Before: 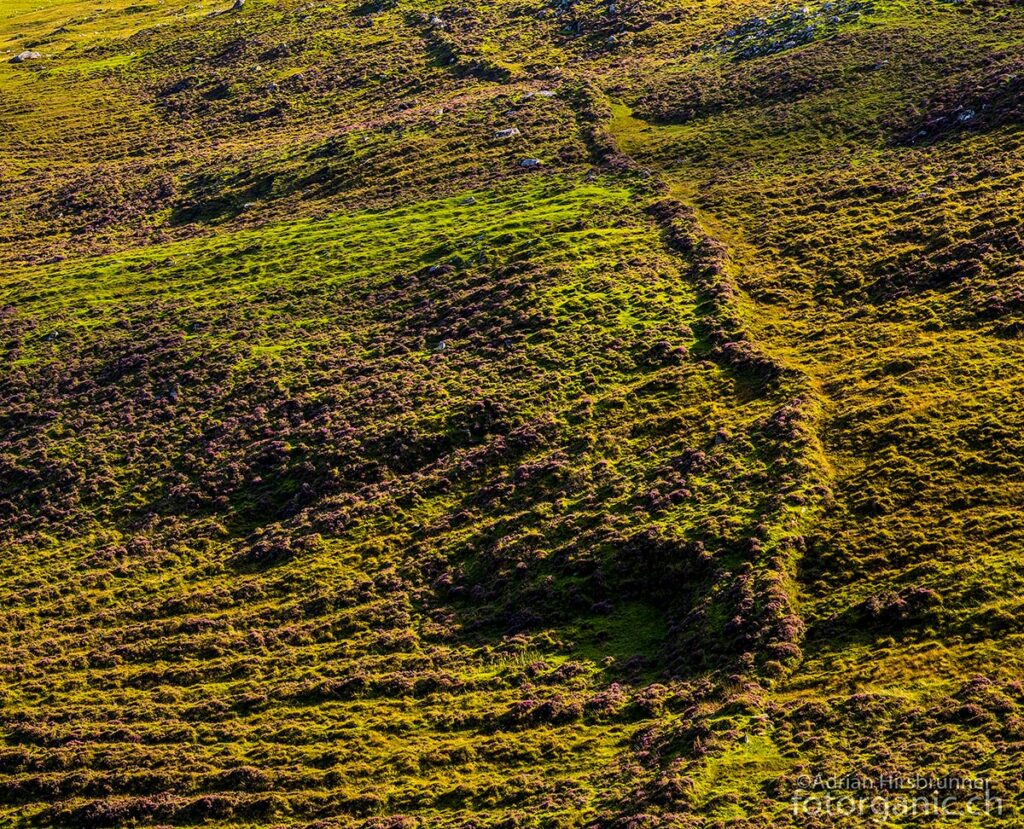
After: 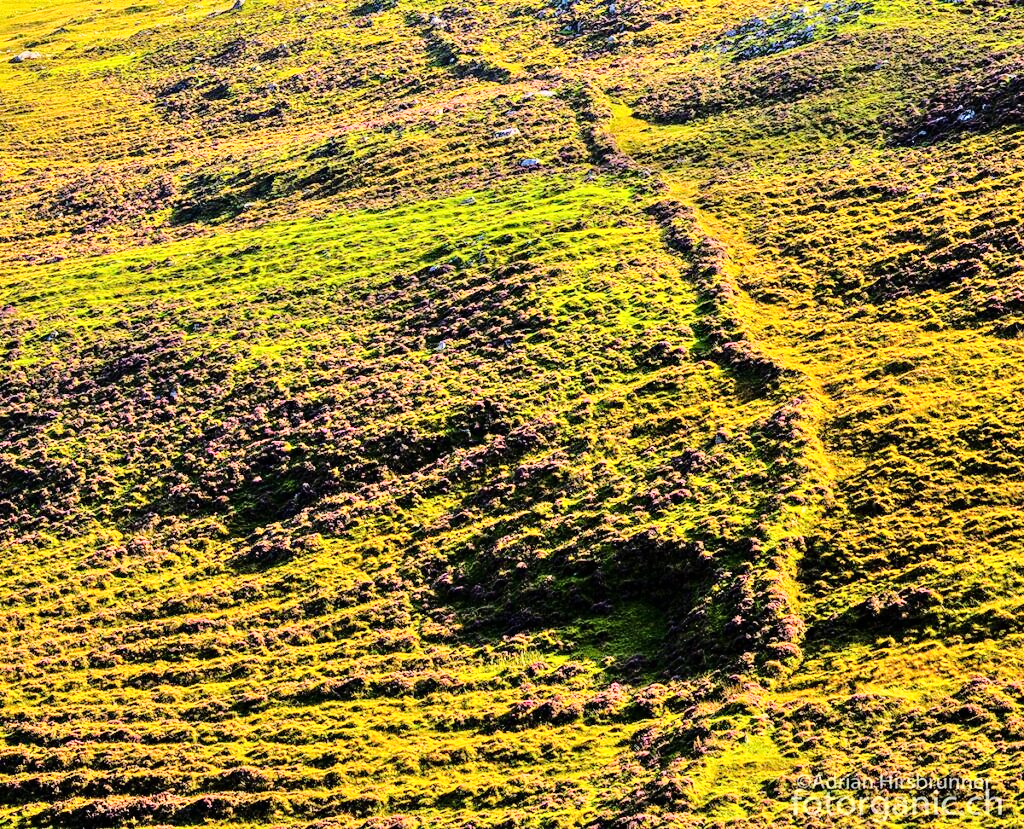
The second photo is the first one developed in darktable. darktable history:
exposure: exposure -0.01 EV, compensate highlight preservation false
tone equalizer: -7 EV 0.15 EV, -6 EV 0.6 EV, -5 EV 1.15 EV, -4 EV 1.33 EV, -3 EV 1.15 EV, -2 EV 0.6 EV, -1 EV 0.15 EV, mask exposure compensation -0.5 EV
base curve: curves: ch0 [(0, 0) (0.028, 0.03) (0.121, 0.232) (0.46, 0.748) (0.859, 0.968) (1, 1)]
